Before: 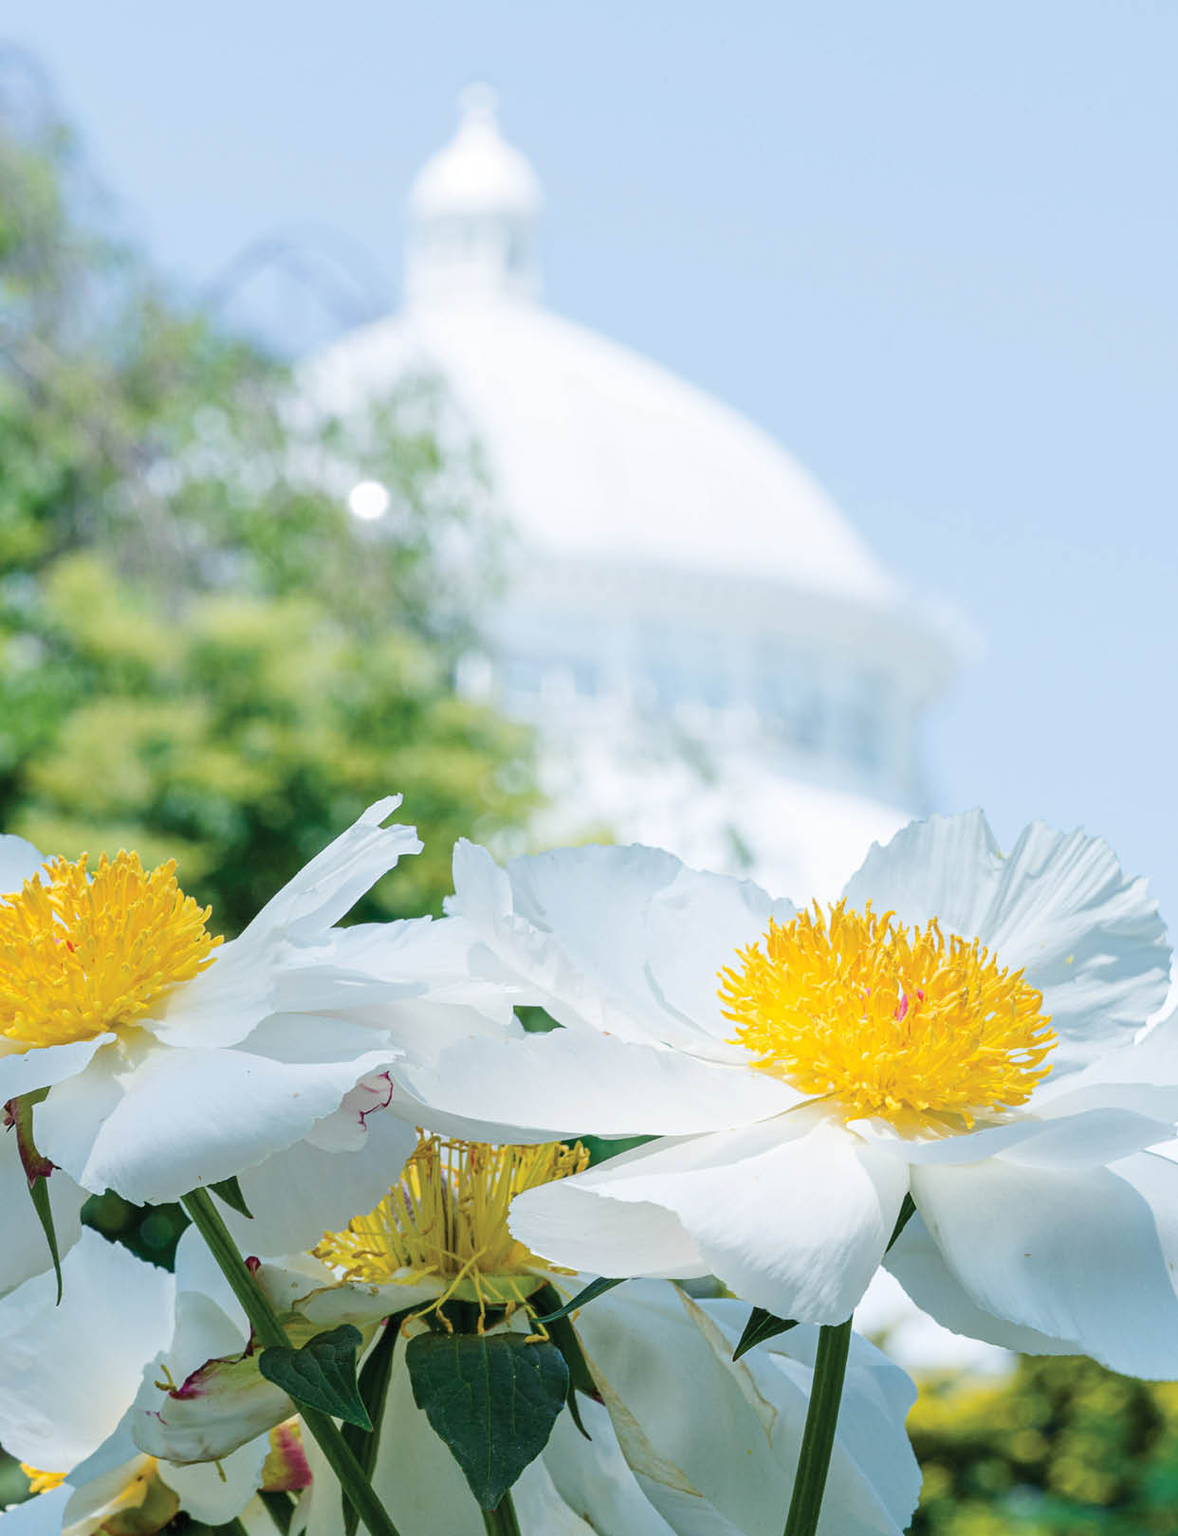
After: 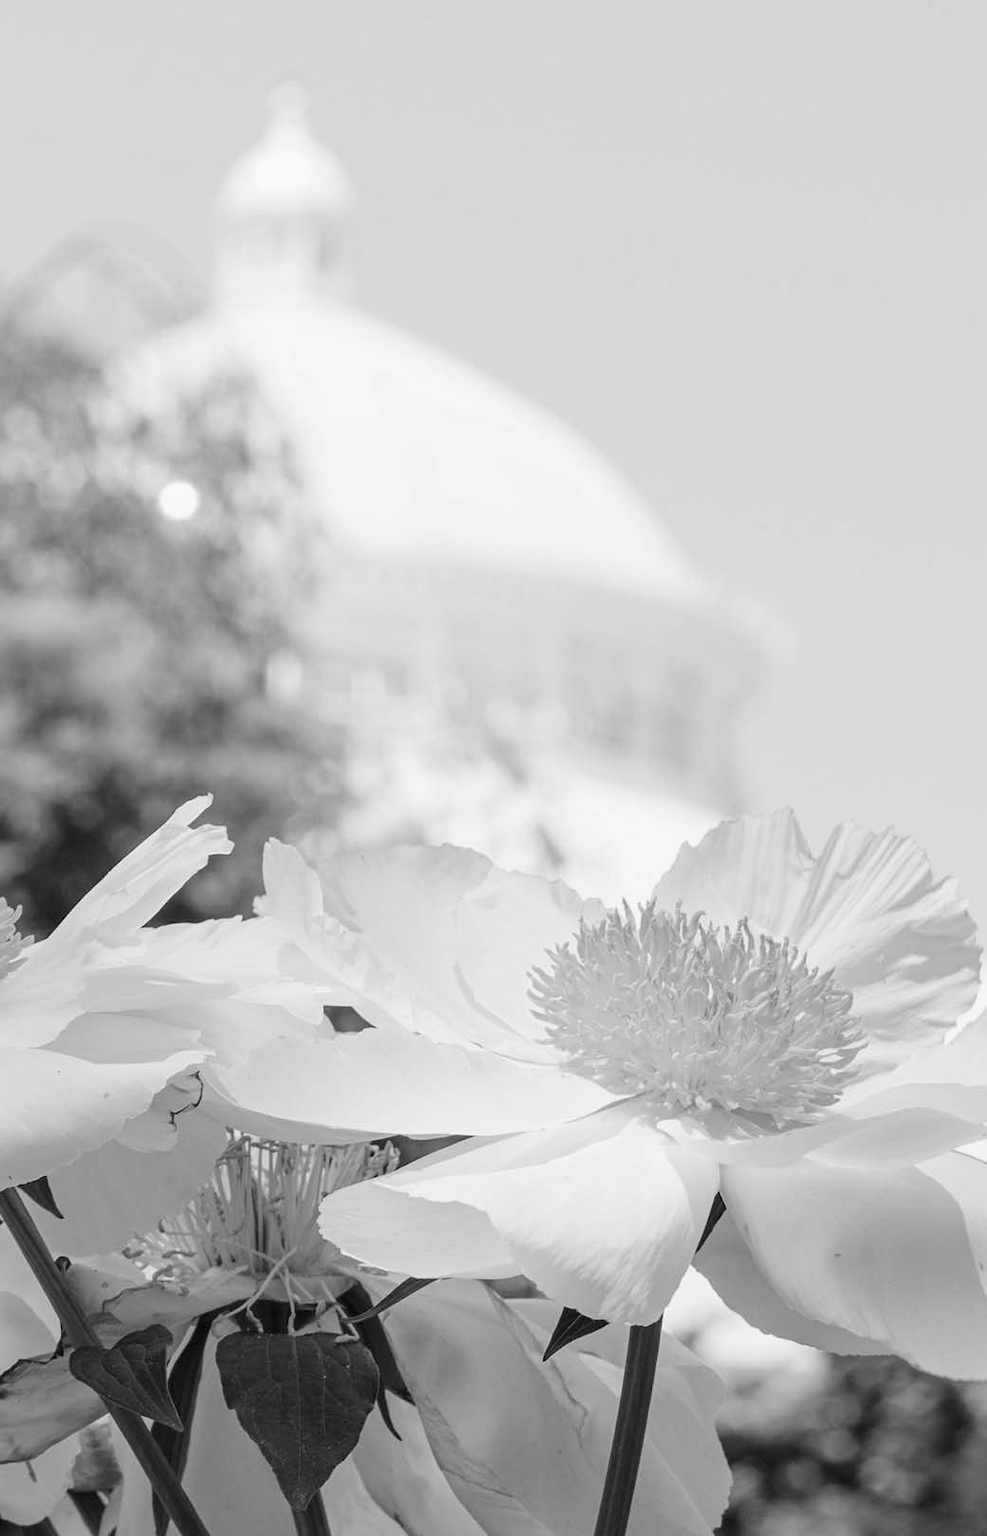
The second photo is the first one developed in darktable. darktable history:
color calibration: output gray [0.267, 0.423, 0.261, 0], illuminant same as pipeline (D50), adaptation none (bypass)
crop: left 16.145%
